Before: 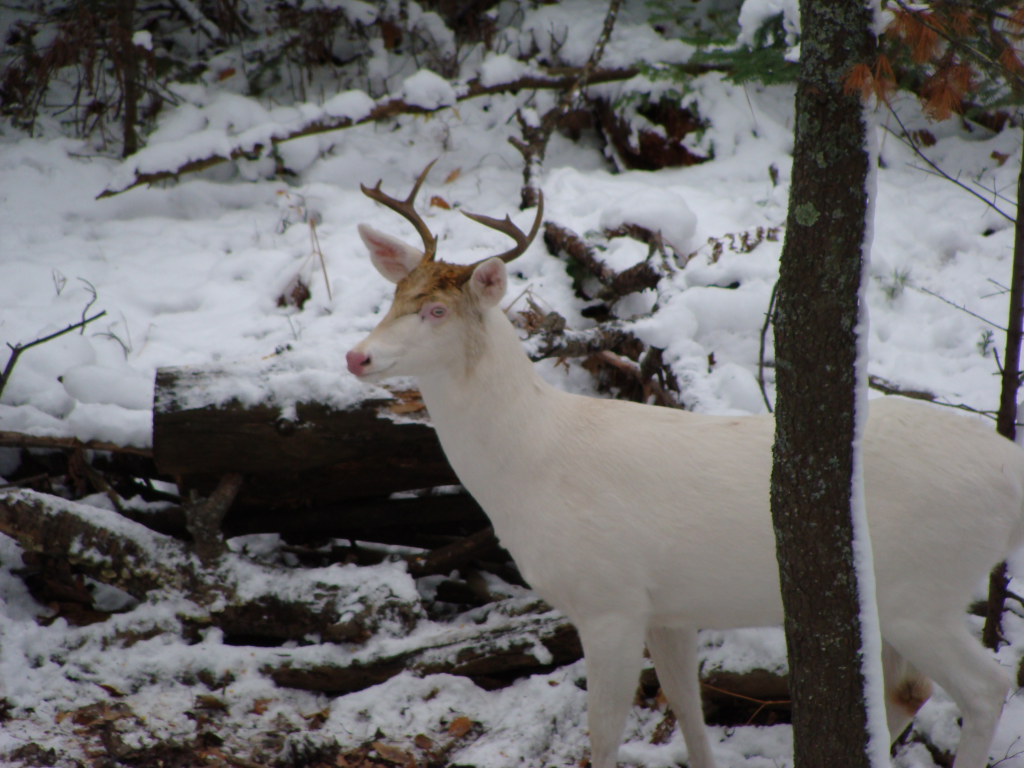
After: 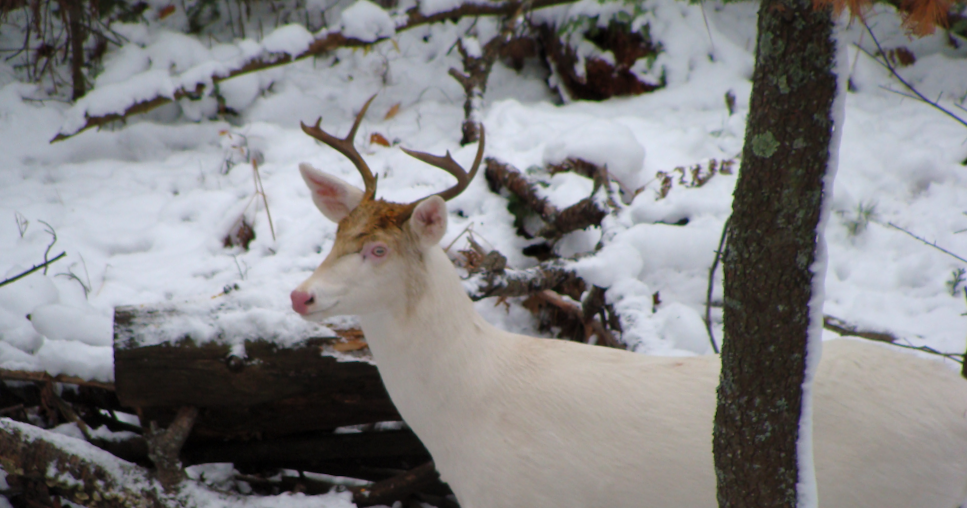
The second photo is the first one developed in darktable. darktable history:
crop and rotate: top 8.293%, bottom 20.996%
rotate and perspective: rotation 0.062°, lens shift (vertical) 0.115, lens shift (horizontal) -0.133, crop left 0.047, crop right 0.94, crop top 0.061, crop bottom 0.94
contrast brightness saturation: brightness 0.09, saturation 0.19
local contrast: mode bilateral grid, contrast 20, coarseness 100, detail 150%, midtone range 0.2
